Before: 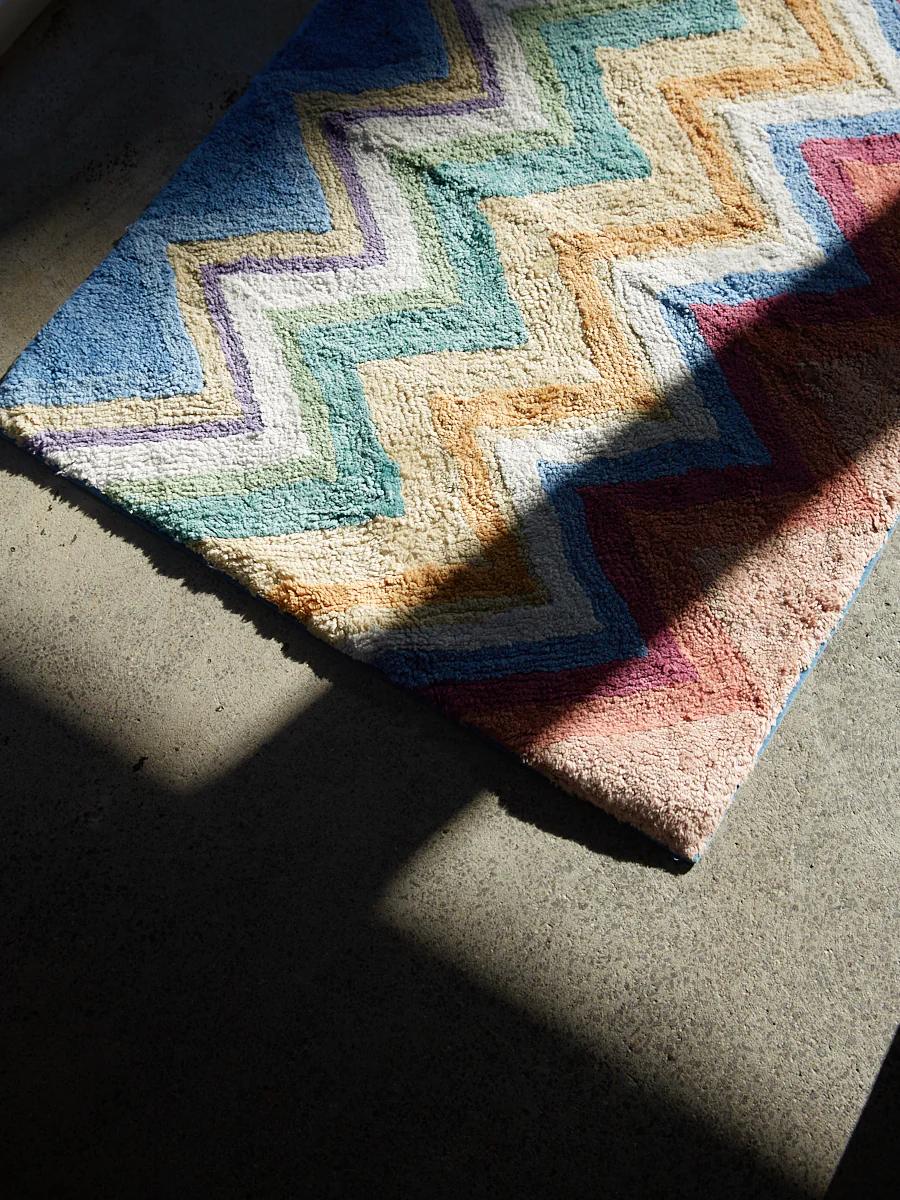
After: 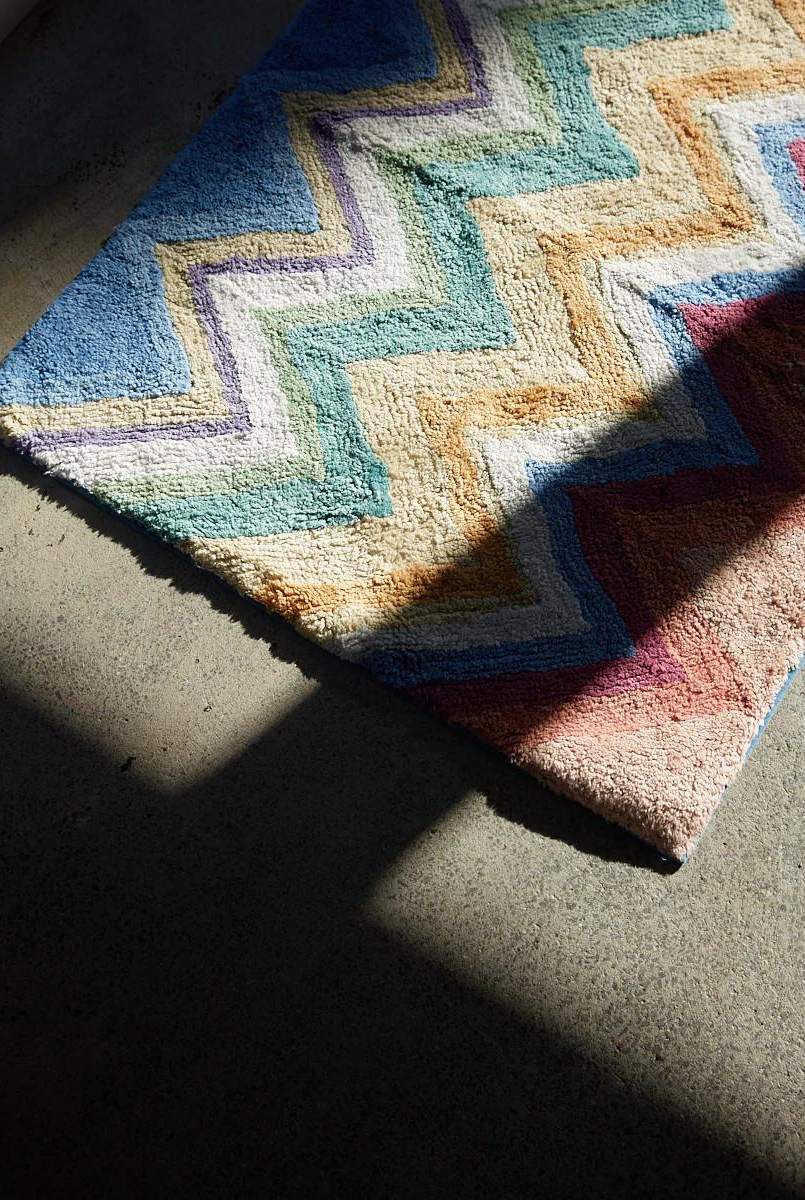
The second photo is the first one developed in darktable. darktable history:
crop and rotate: left 1.426%, right 9.035%
